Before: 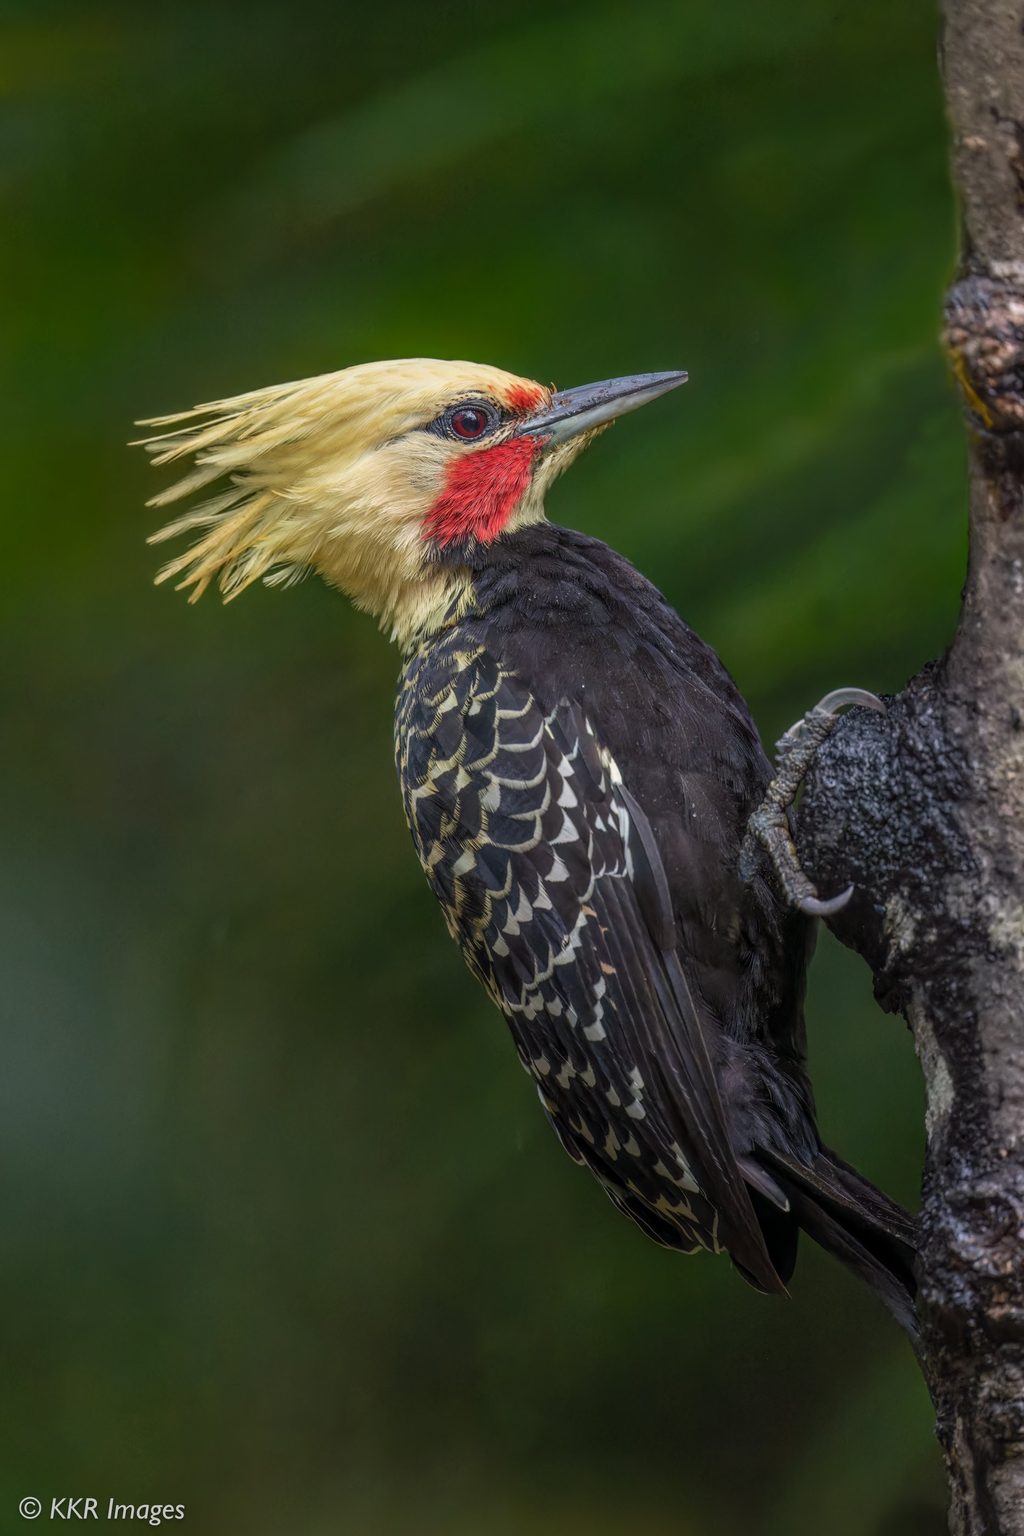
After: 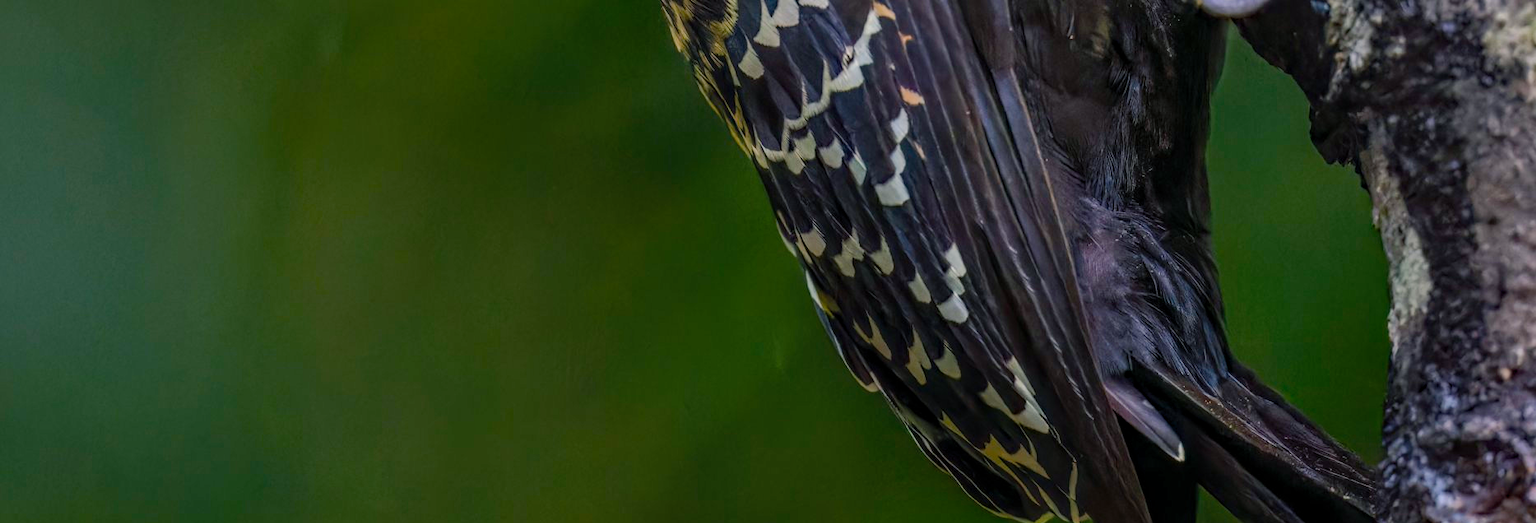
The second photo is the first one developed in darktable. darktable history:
haze removal: adaptive false
shadows and highlights: radius 108.49, shadows 40.97, highlights -72.16, low approximation 0.01, soften with gaussian
color balance rgb: shadows lift › chroma 2.025%, shadows lift › hue 246.89°, perceptual saturation grading › global saturation 26.566%, perceptual saturation grading › highlights -28.411%, perceptual saturation grading › mid-tones 15.899%, perceptual saturation grading › shadows 34.254%, global vibrance 20%
crop and rotate: top 58.882%, bottom 18.375%
